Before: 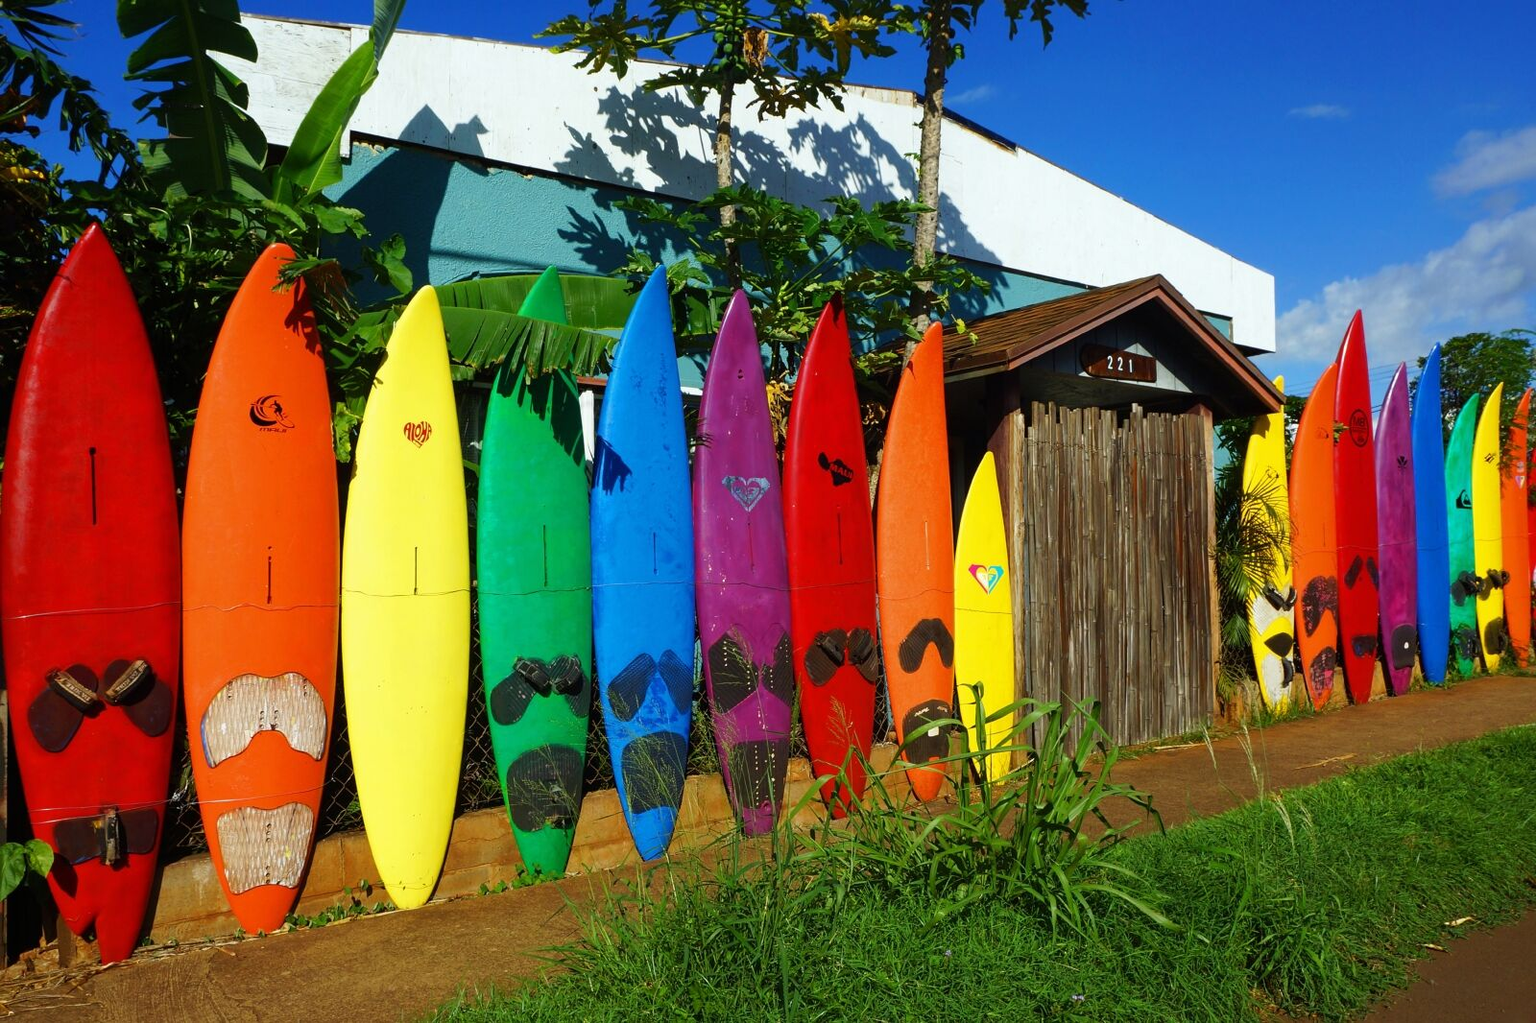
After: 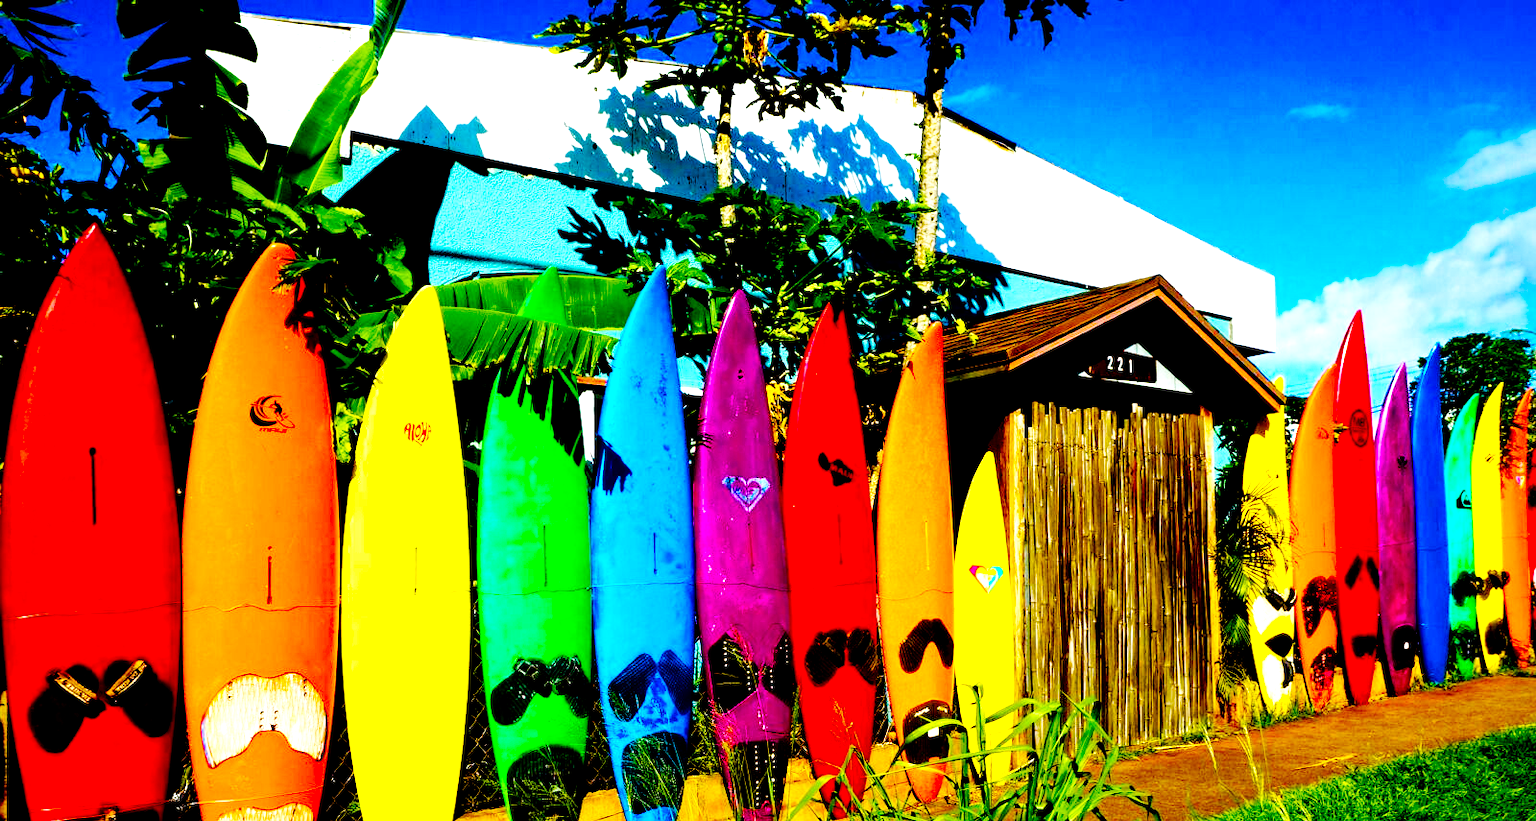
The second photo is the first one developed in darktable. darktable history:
base curve: curves: ch0 [(0, 0) (0.032, 0.025) (0.121, 0.166) (0.206, 0.329) (0.605, 0.79) (1, 1)], preserve colors none
crop: bottom 19.644%
color balance rgb: linear chroma grading › shadows 10%, linear chroma grading › highlights 10%, linear chroma grading › global chroma 15%, linear chroma grading › mid-tones 15%, perceptual saturation grading › global saturation 40%, perceptual saturation grading › highlights -25%, perceptual saturation grading › mid-tones 35%, perceptual saturation grading › shadows 35%, perceptual brilliance grading › global brilliance 11.29%, global vibrance 11.29%
exposure: black level correction 0.035, exposure 0.9 EV, compensate highlight preservation false
